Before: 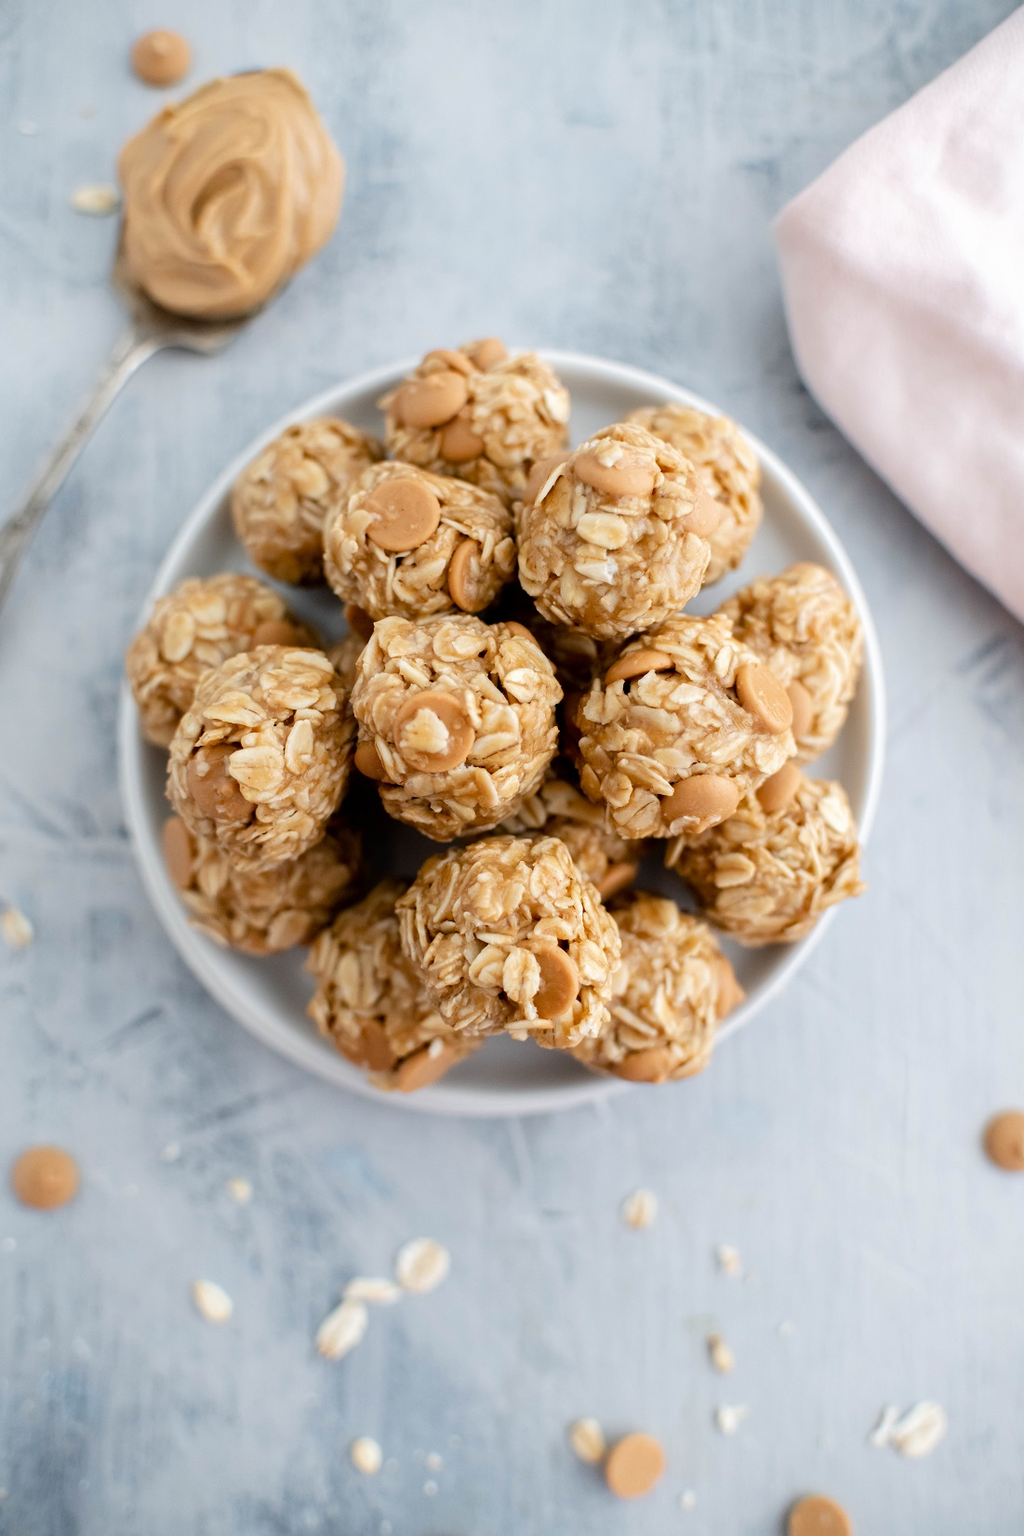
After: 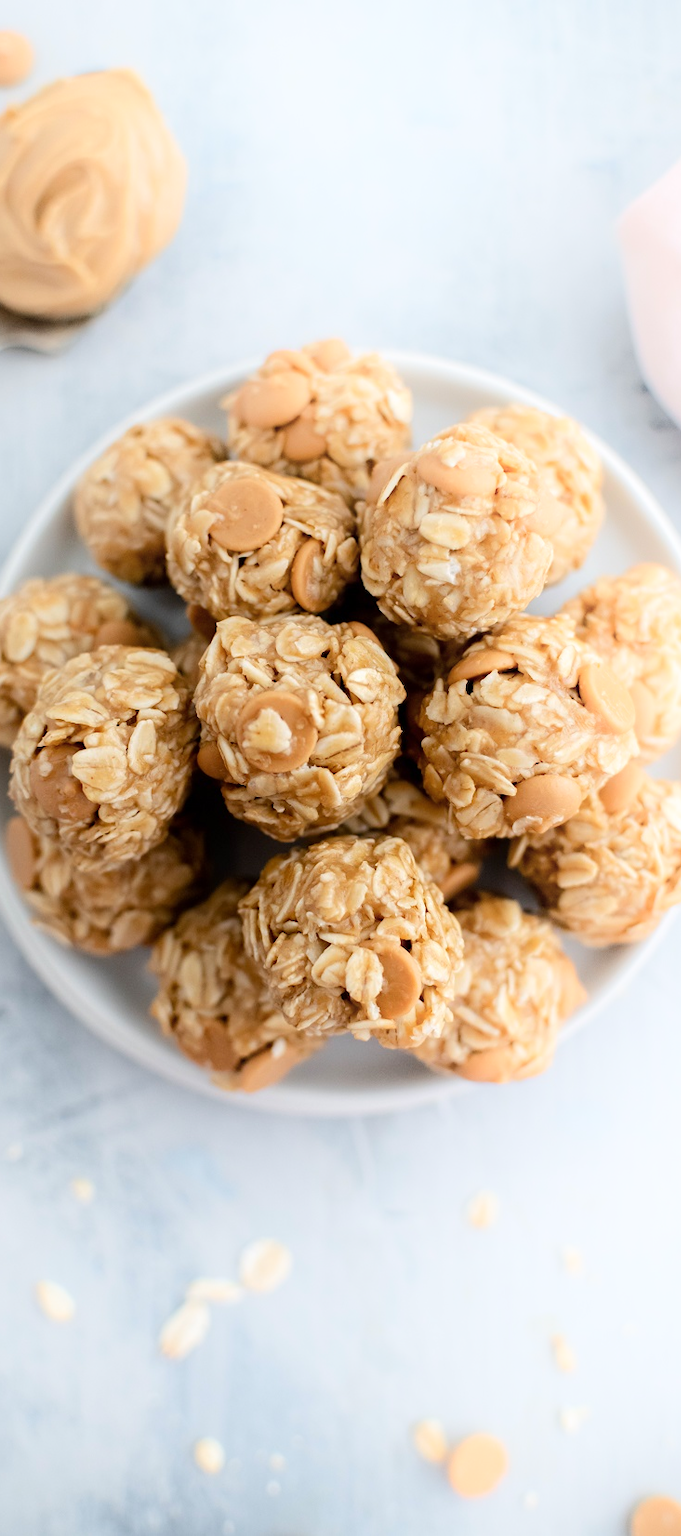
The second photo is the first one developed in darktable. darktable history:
crop: left 15.419%, right 17.914%
shadows and highlights: shadows -90, highlights 90, soften with gaussian
